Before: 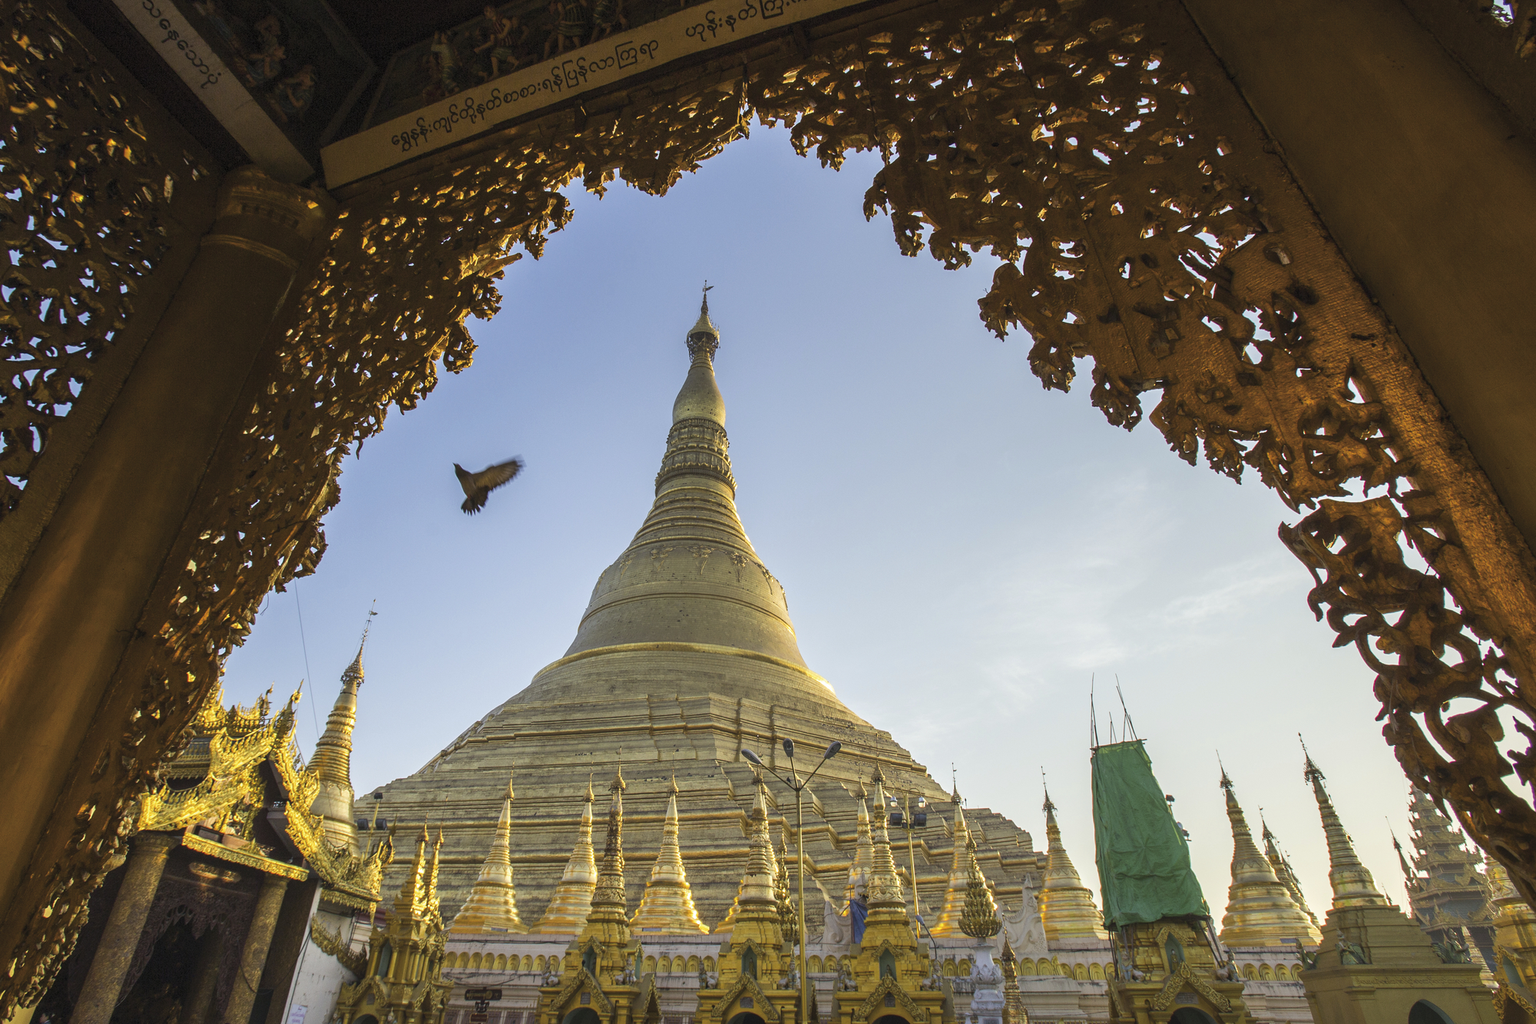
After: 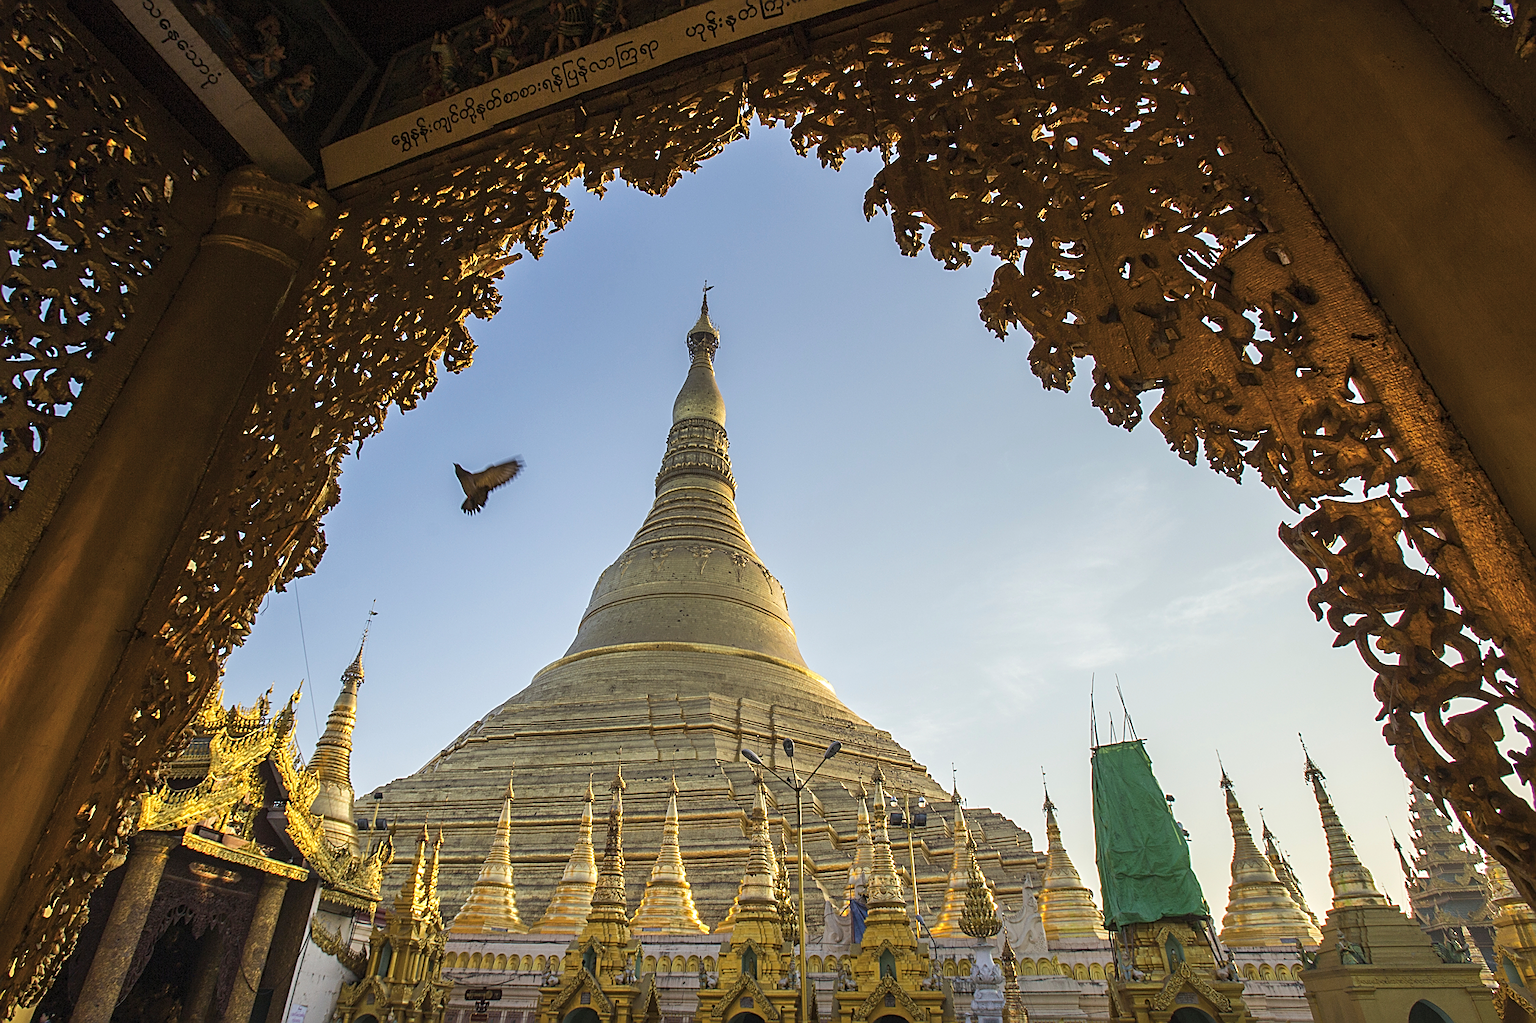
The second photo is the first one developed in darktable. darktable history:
contrast brightness saturation: saturation -0.05
sharpen: amount 0.75
